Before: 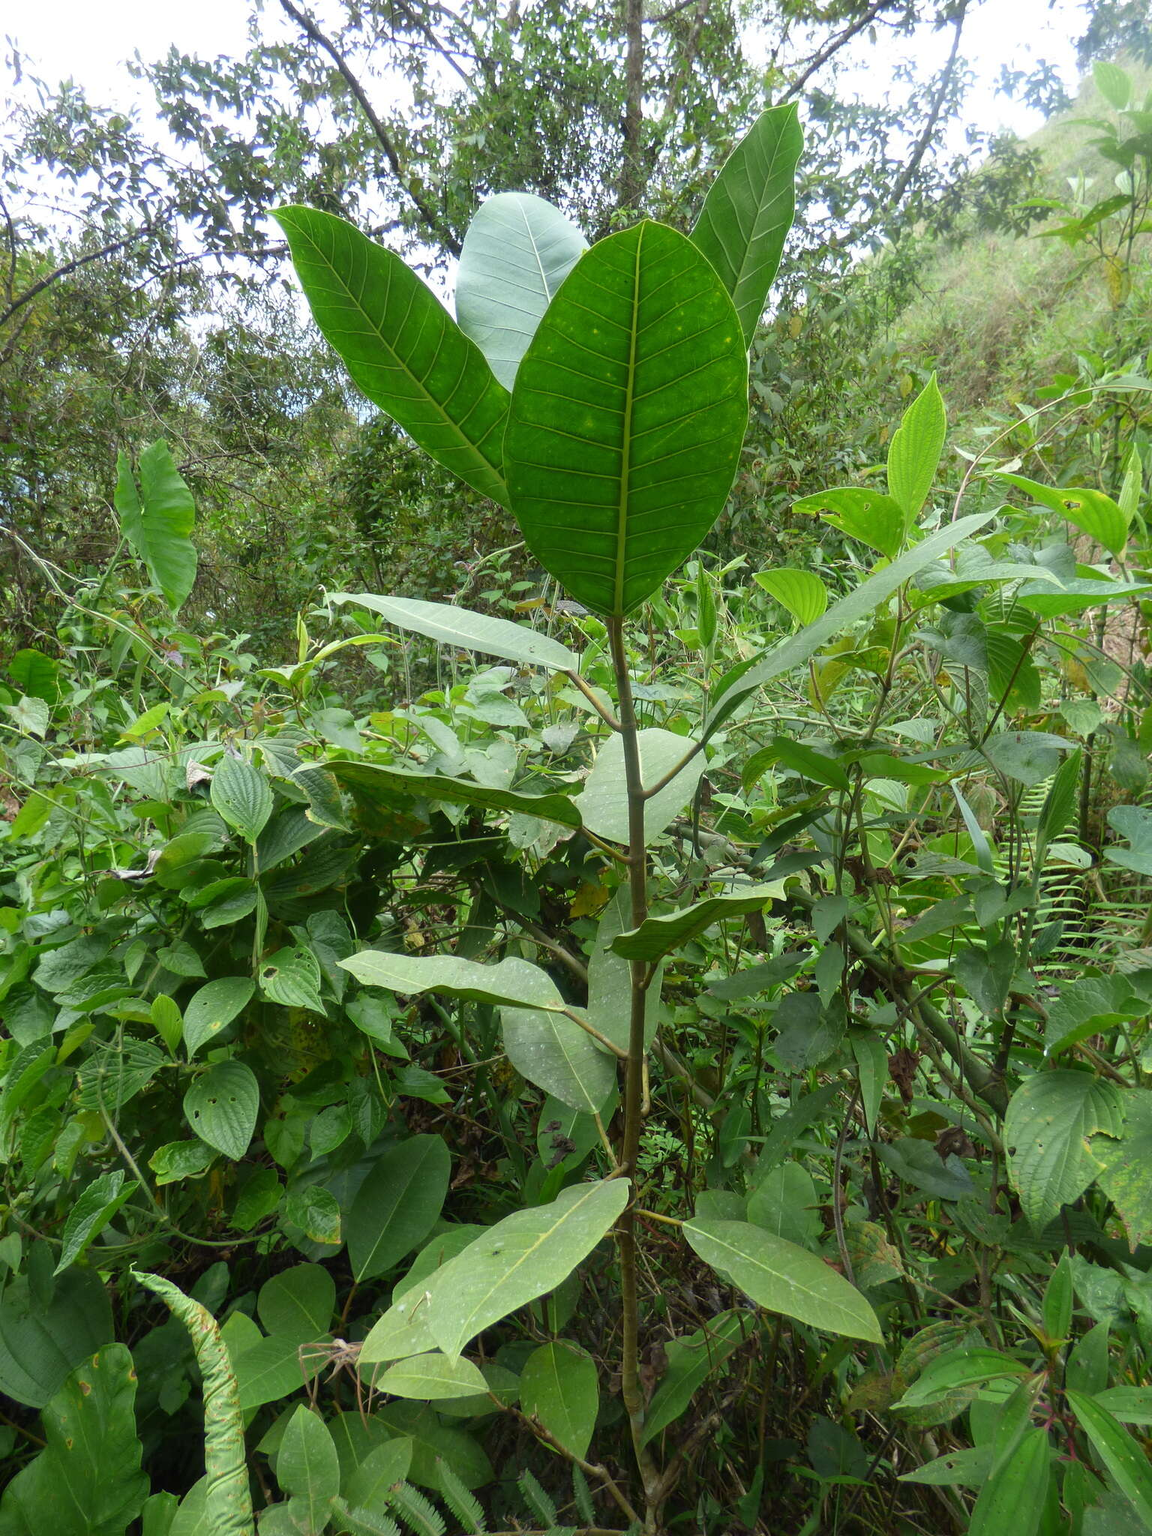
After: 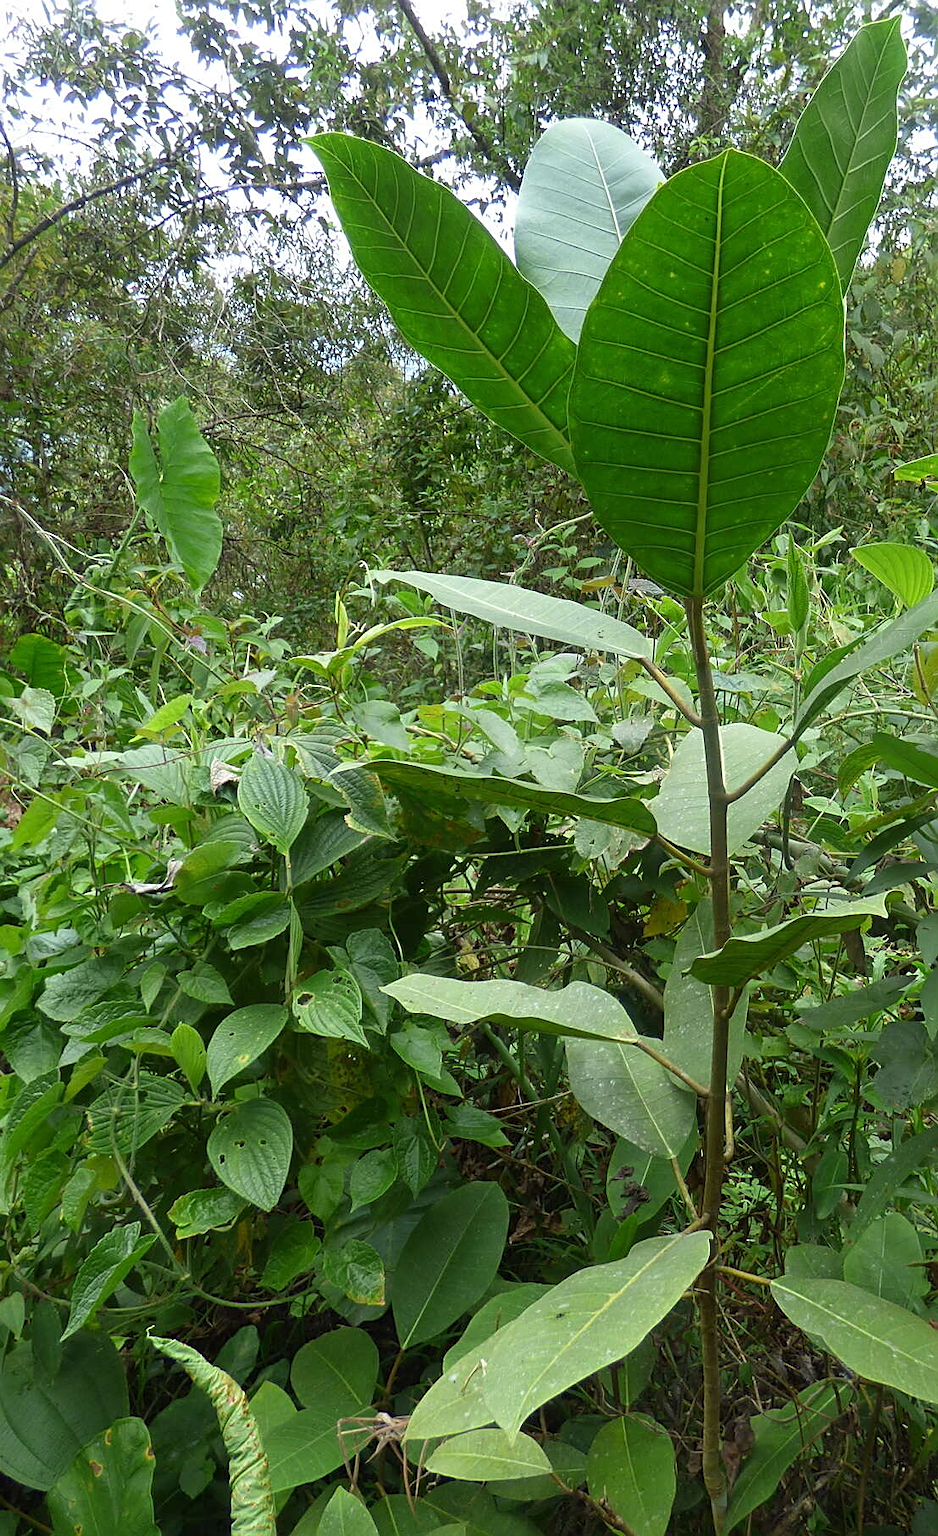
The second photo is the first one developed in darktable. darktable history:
sharpen: amount 0.591
crop: top 5.735%, right 27.842%, bottom 5.676%
